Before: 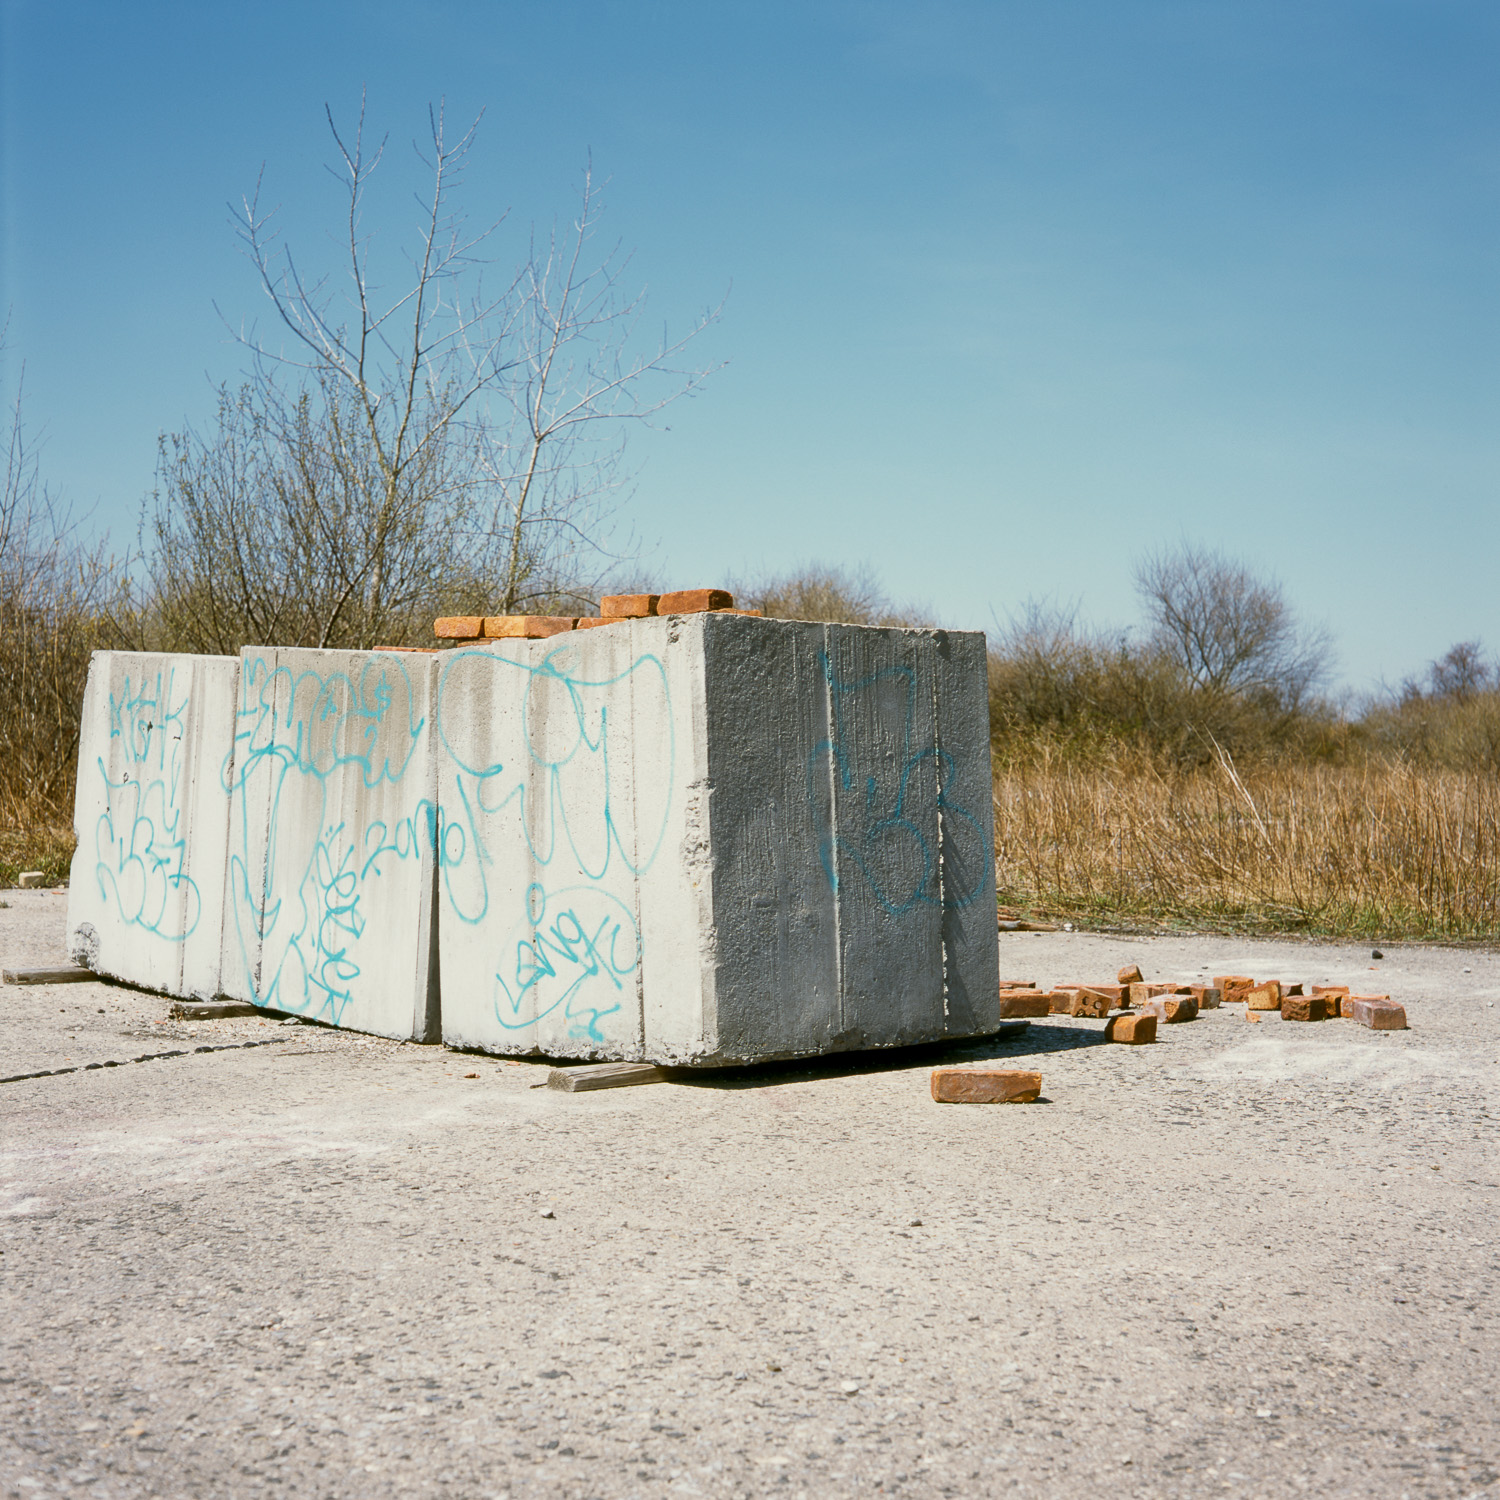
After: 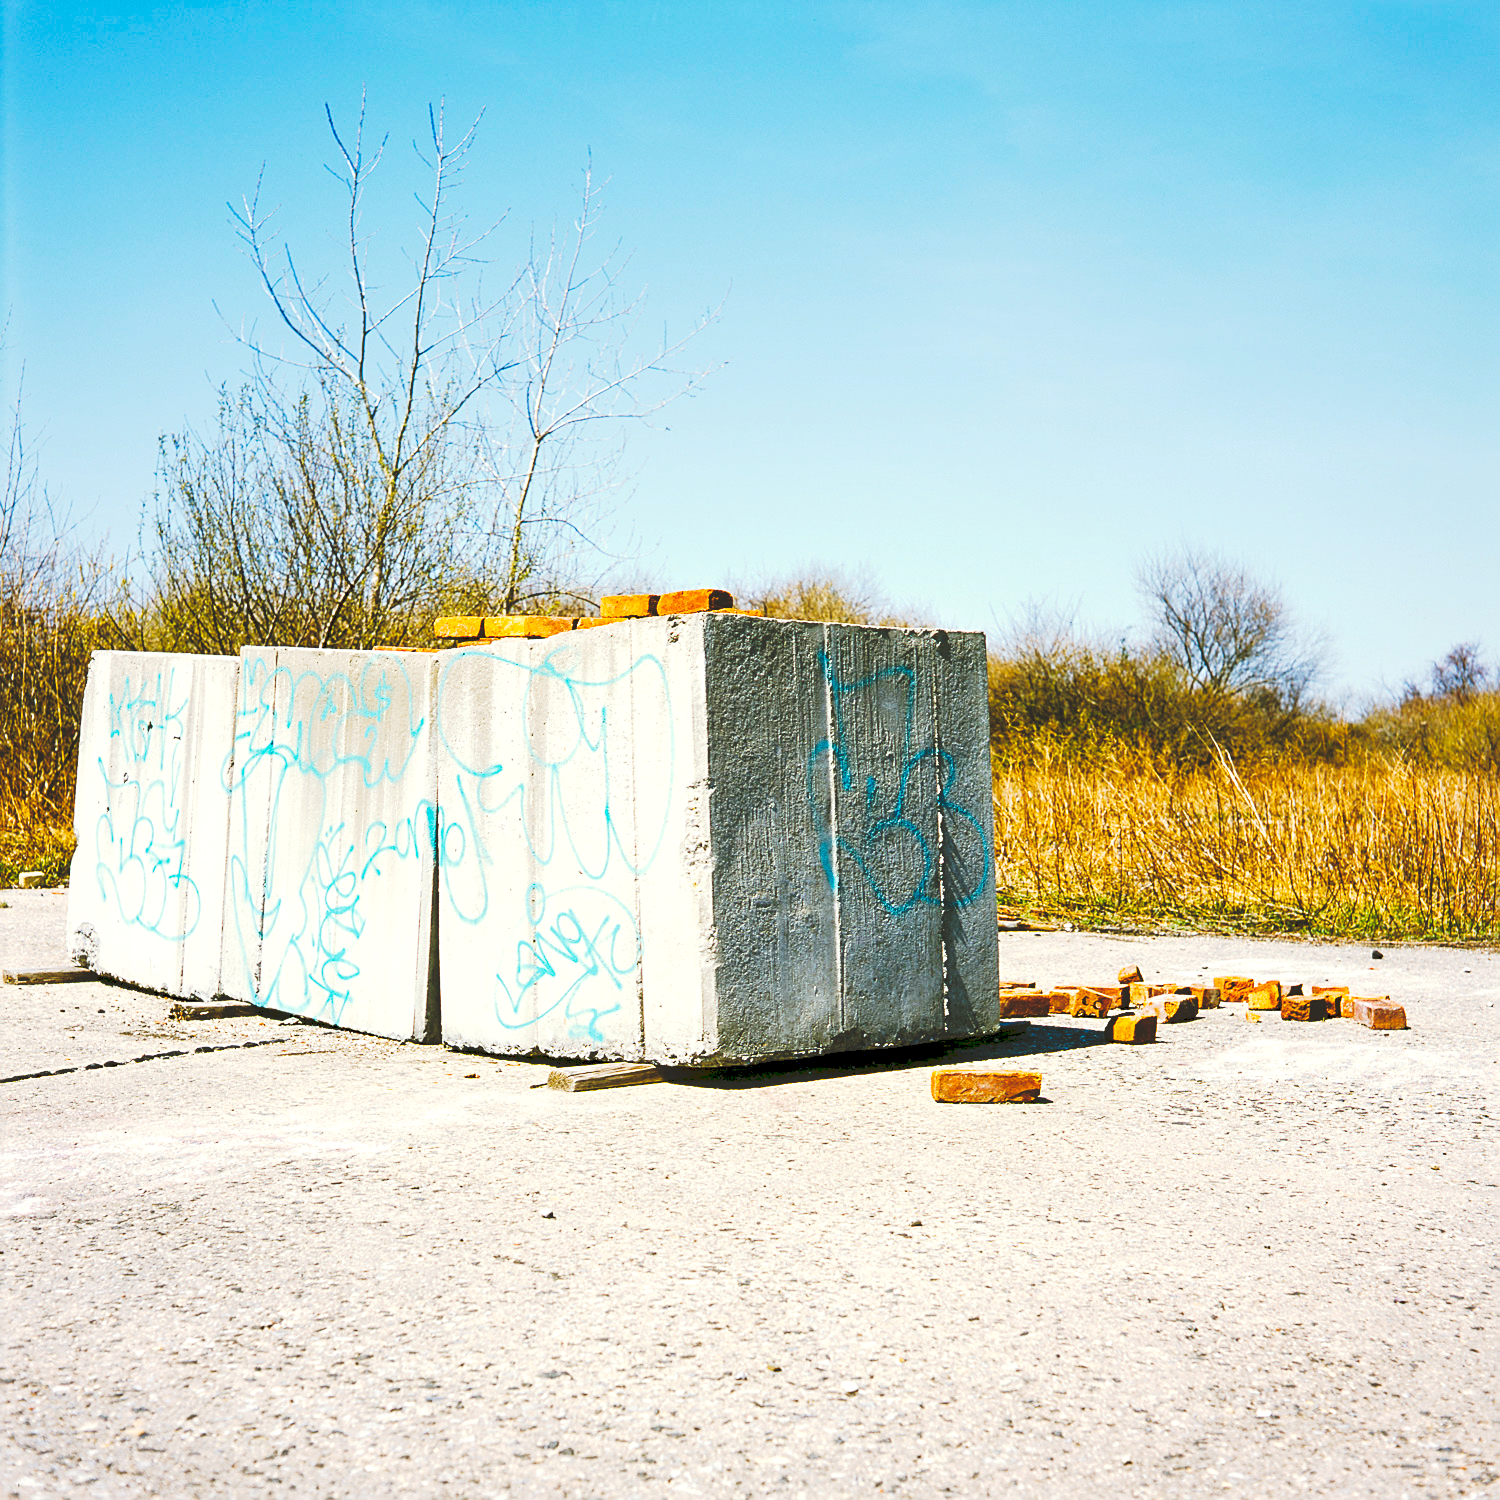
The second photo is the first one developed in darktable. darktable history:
exposure: black level correction 0, exposure 0.5 EV, compensate exposure bias true, compensate highlight preservation false
contrast equalizer: octaves 7, y [[0.6 ×6], [0.55 ×6], [0 ×6], [0 ×6], [0 ×6]], mix 0.15
tone curve: curves: ch0 [(0, 0) (0.003, 0.145) (0.011, 0.15) (0.025, 0.15) (0.044, 0.156) (0.069, 0.161) (0.1, 0.169) (0.136, 0.175) (0.177, 0.184) (0.224, 0.196) (0.277, 0.234) (0.335, 0.291) (0.399, 0.391) (0.468, 0.505) (0.543, 0.633) (0.623, 0.742) (0.709, 0.826) (0.801, 0.882) (0.898, 0.93) (1, 1)], preserve colors none
color balance rgb: linear chroma grading › global chroma 15%, perceptual saturation grading › global saturation 30%
sharpen: on, module defaults
